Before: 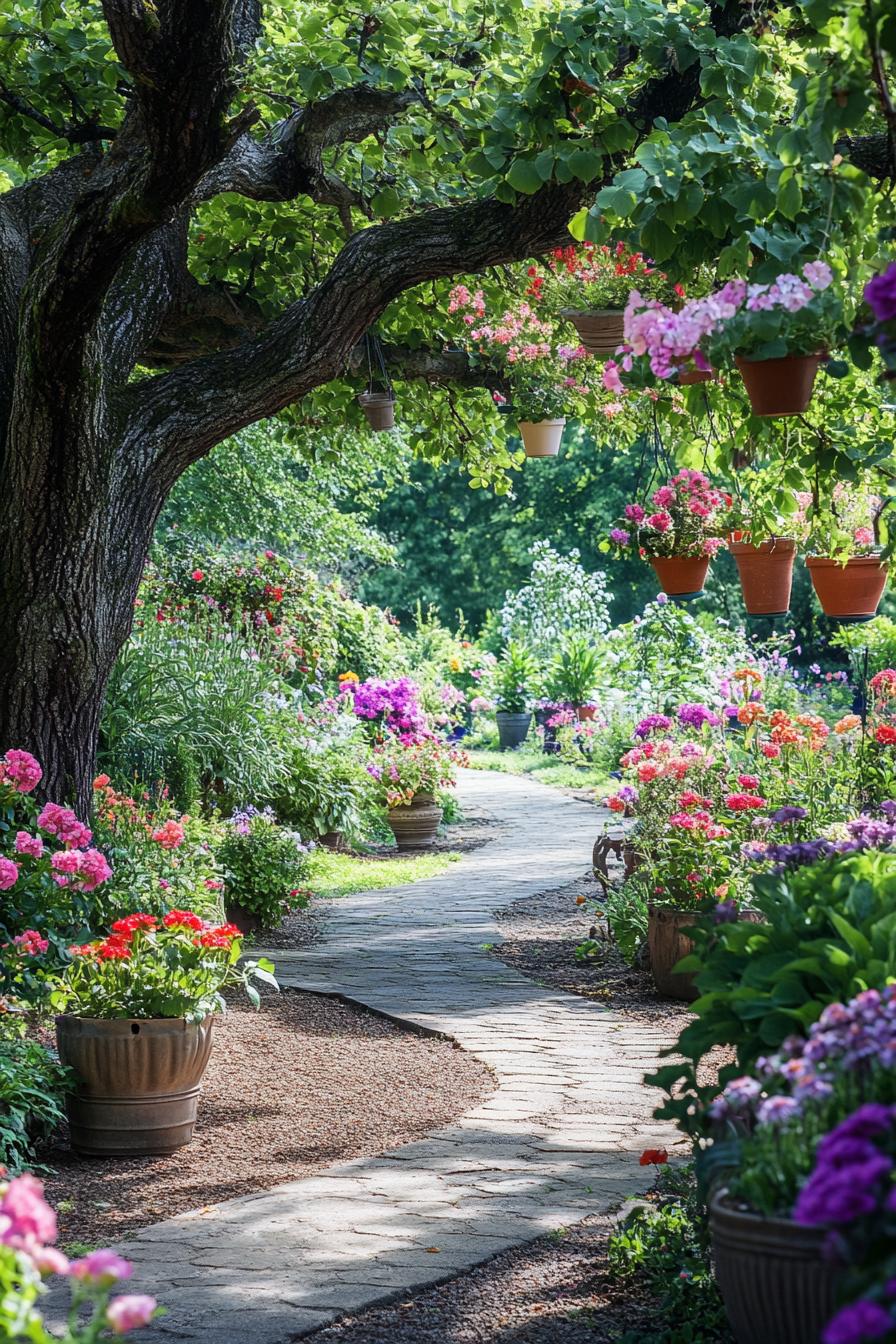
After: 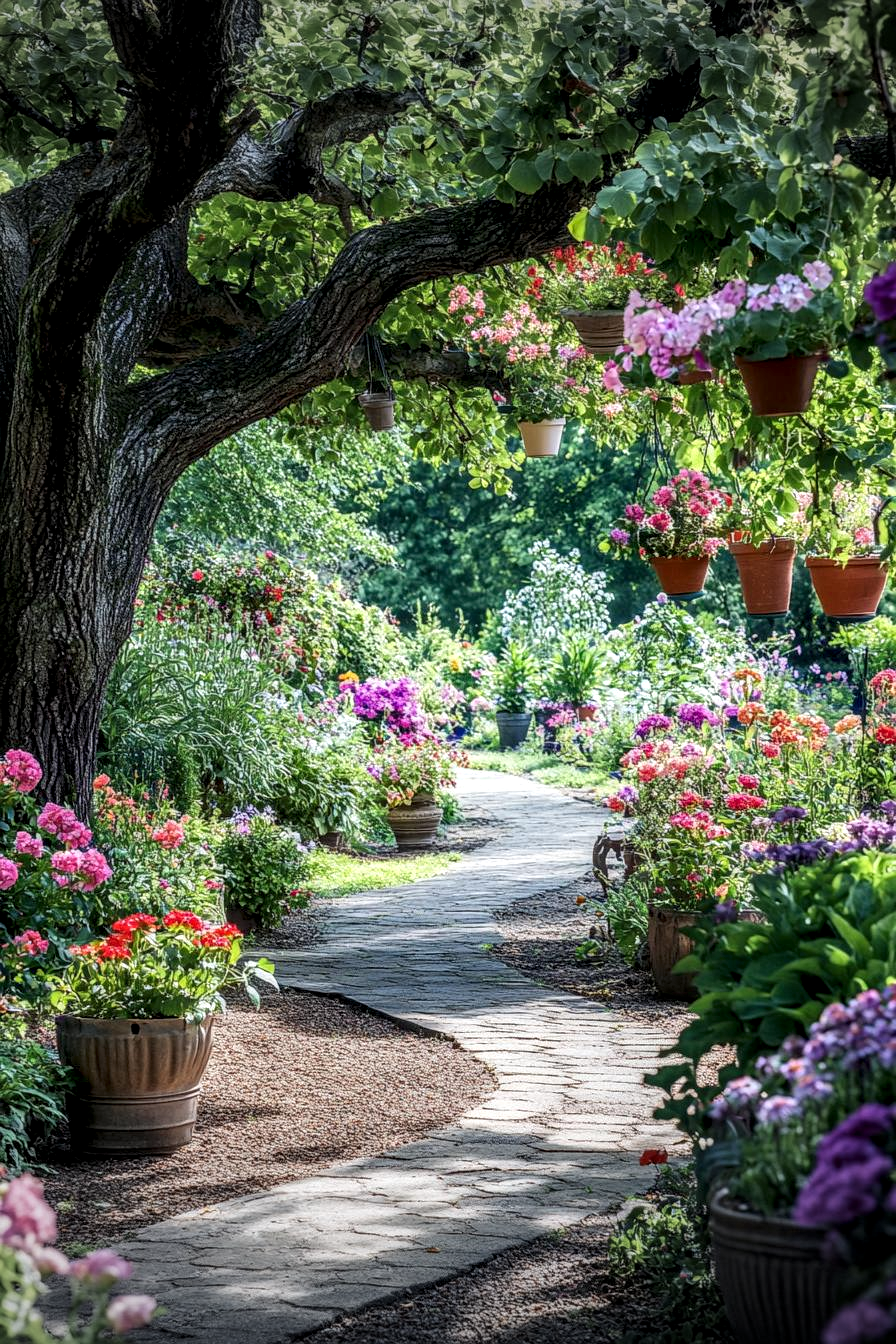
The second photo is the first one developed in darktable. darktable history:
local contrast: highlights 22%, detail 150%
vignetting: fall-off start 100.78%, width/height ratio 1.321
